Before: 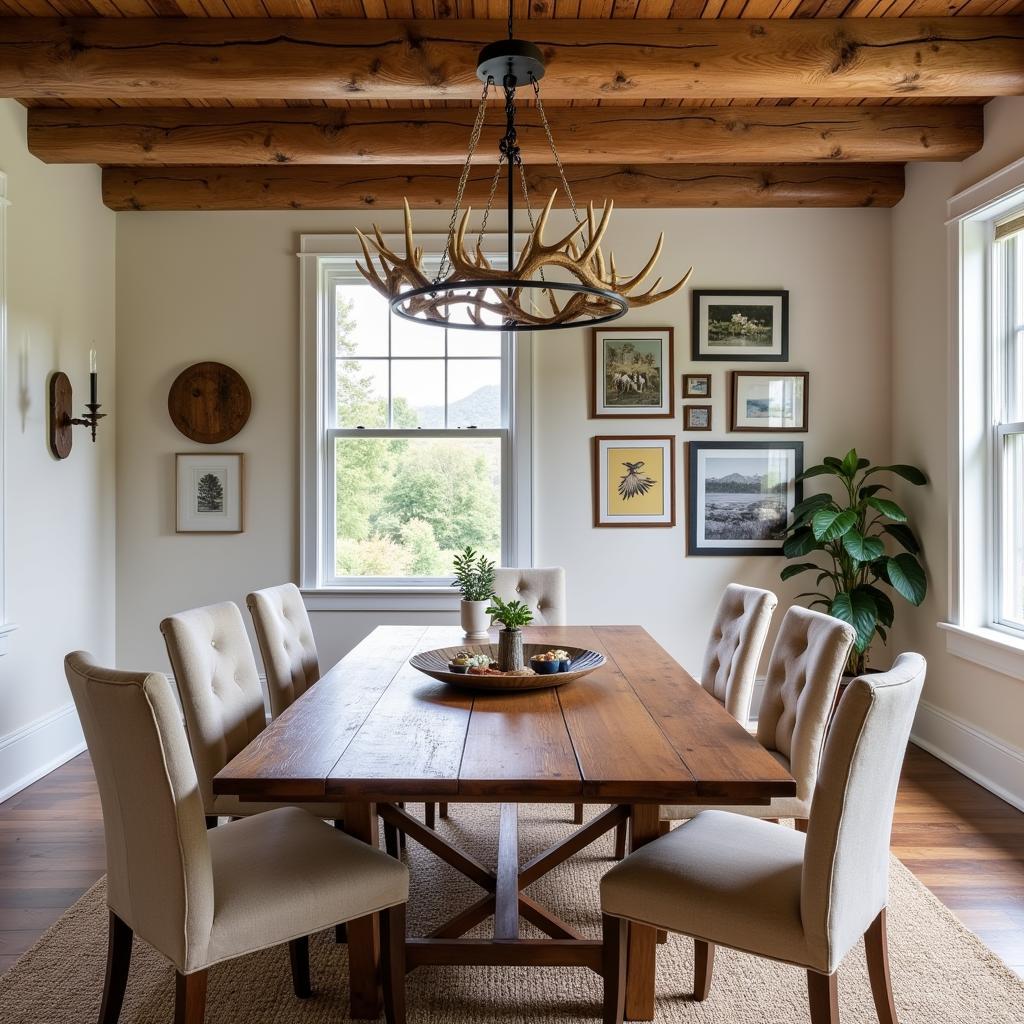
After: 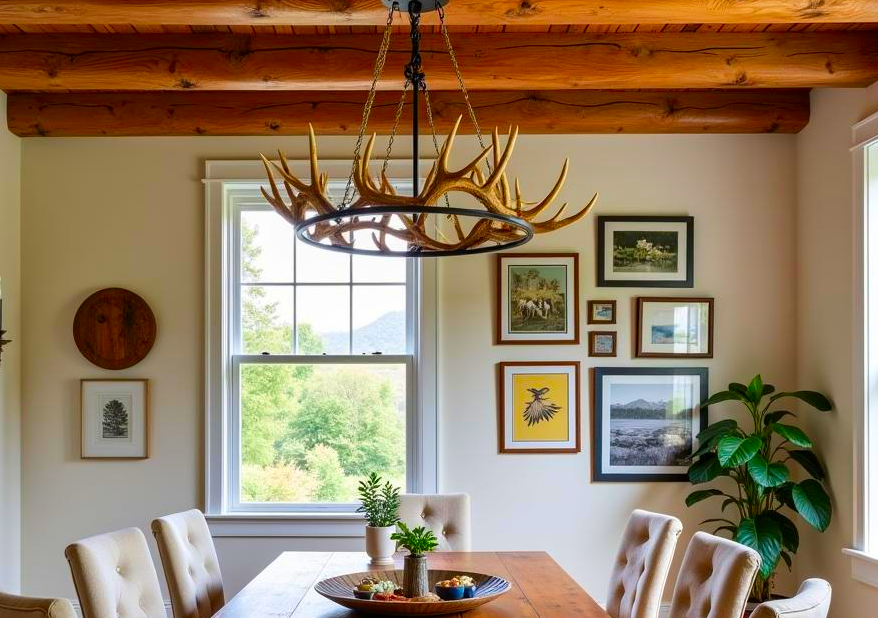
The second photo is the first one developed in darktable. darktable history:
crop and rotate: left 9.295%, top 7.277%, right 4.95%, bottom 32.365%
color correction: highlights b* -0.027, saturation 1.77
